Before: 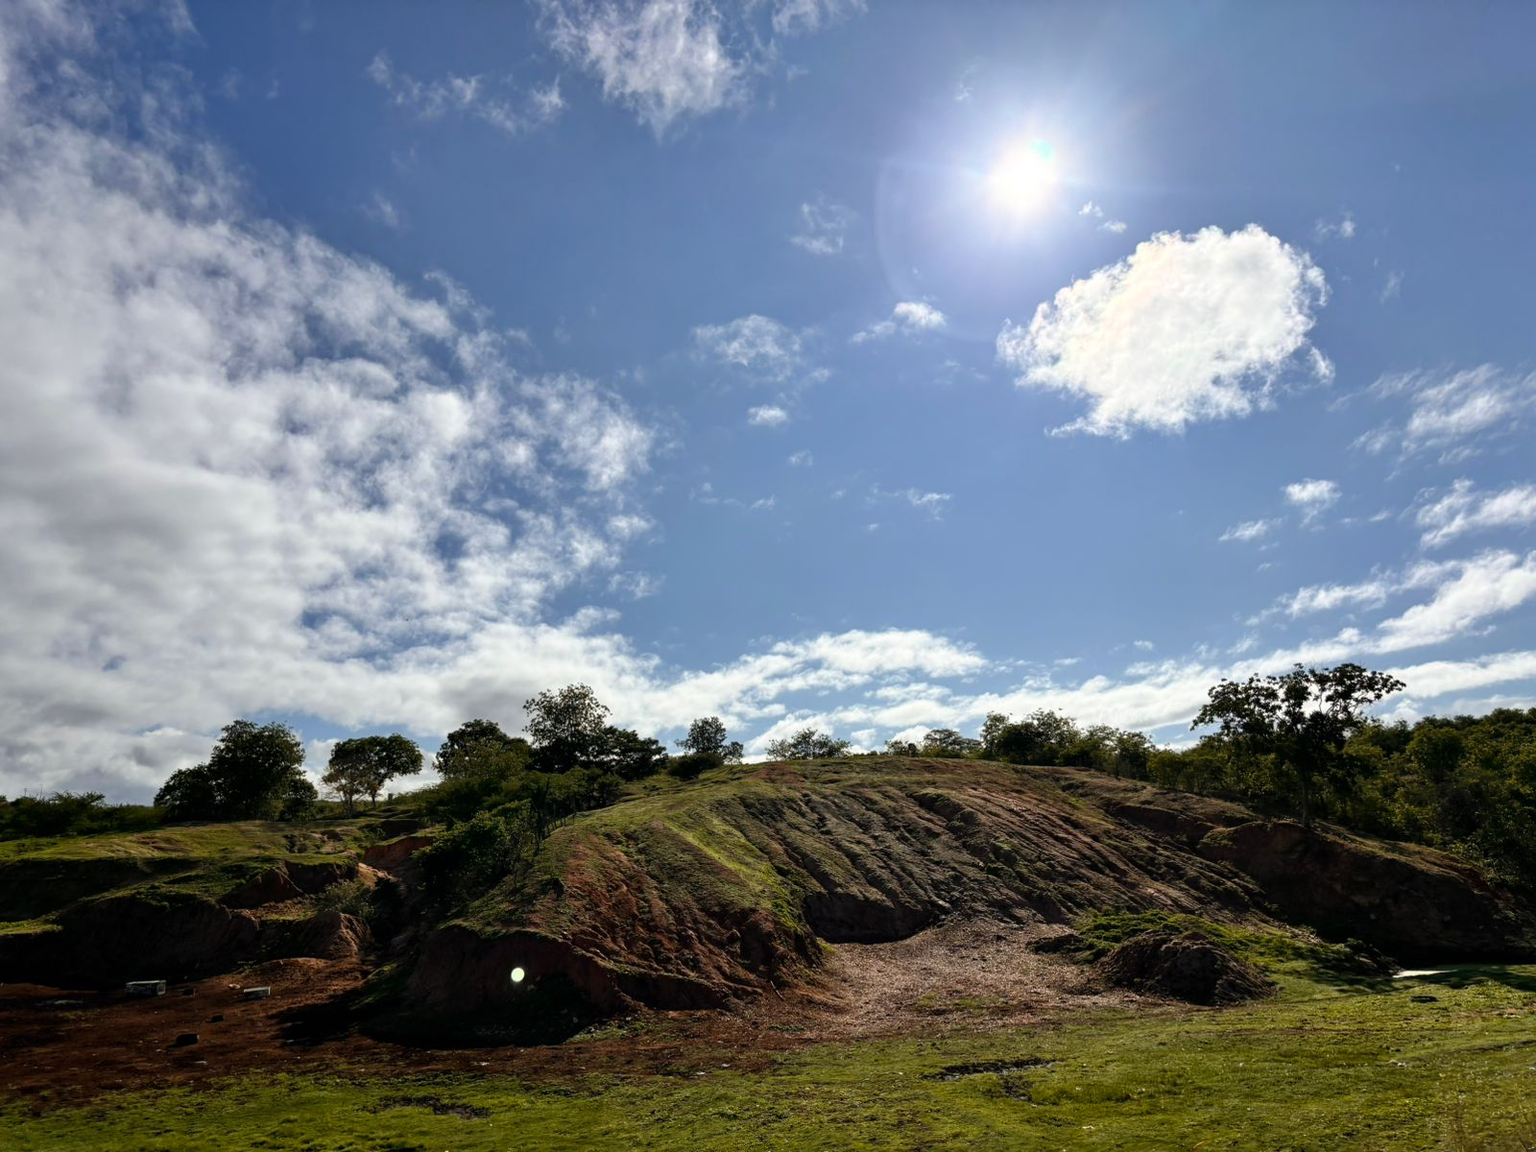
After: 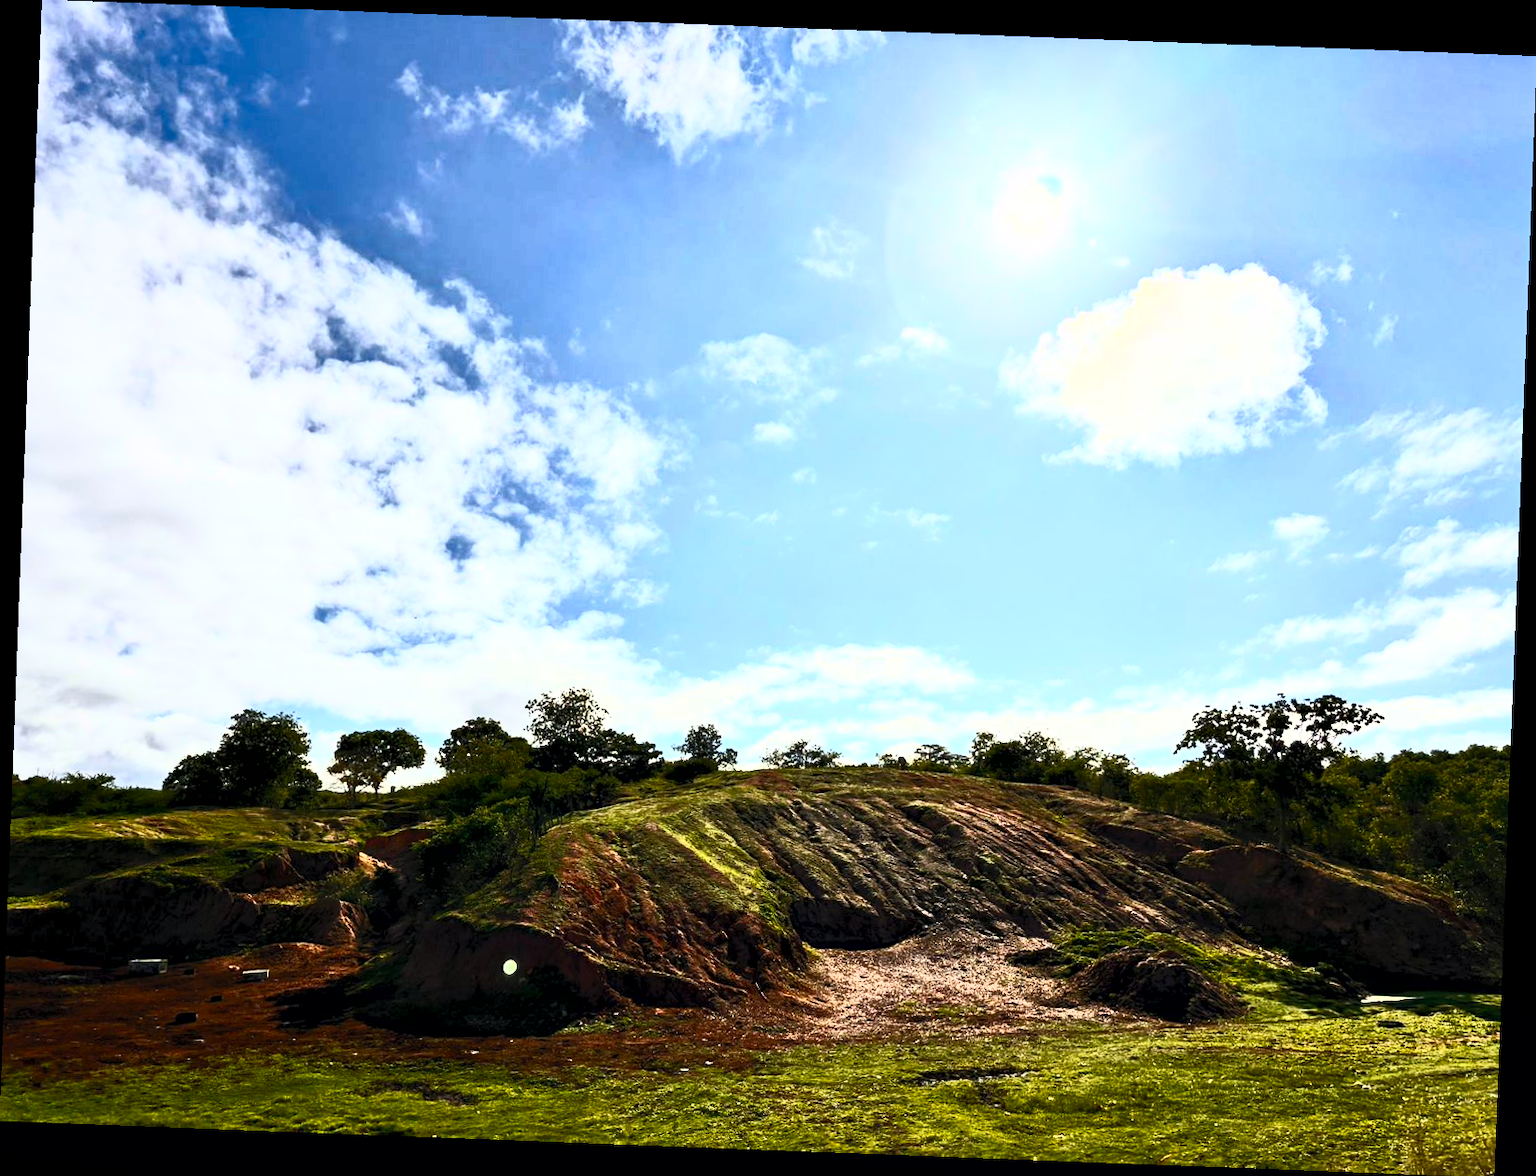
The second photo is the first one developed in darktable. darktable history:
rotate and perspective: rotation 2.17°, automatic cropping off
contrast brightness saturation: contrast 0.83, brightness 0.59, saturation 0.59
contrast equalizer: octaves 7, y [[0.6 ×6], [0.55 ×6], [0 ×6], [0 ×6], [0 ×6]], mix 0.3
